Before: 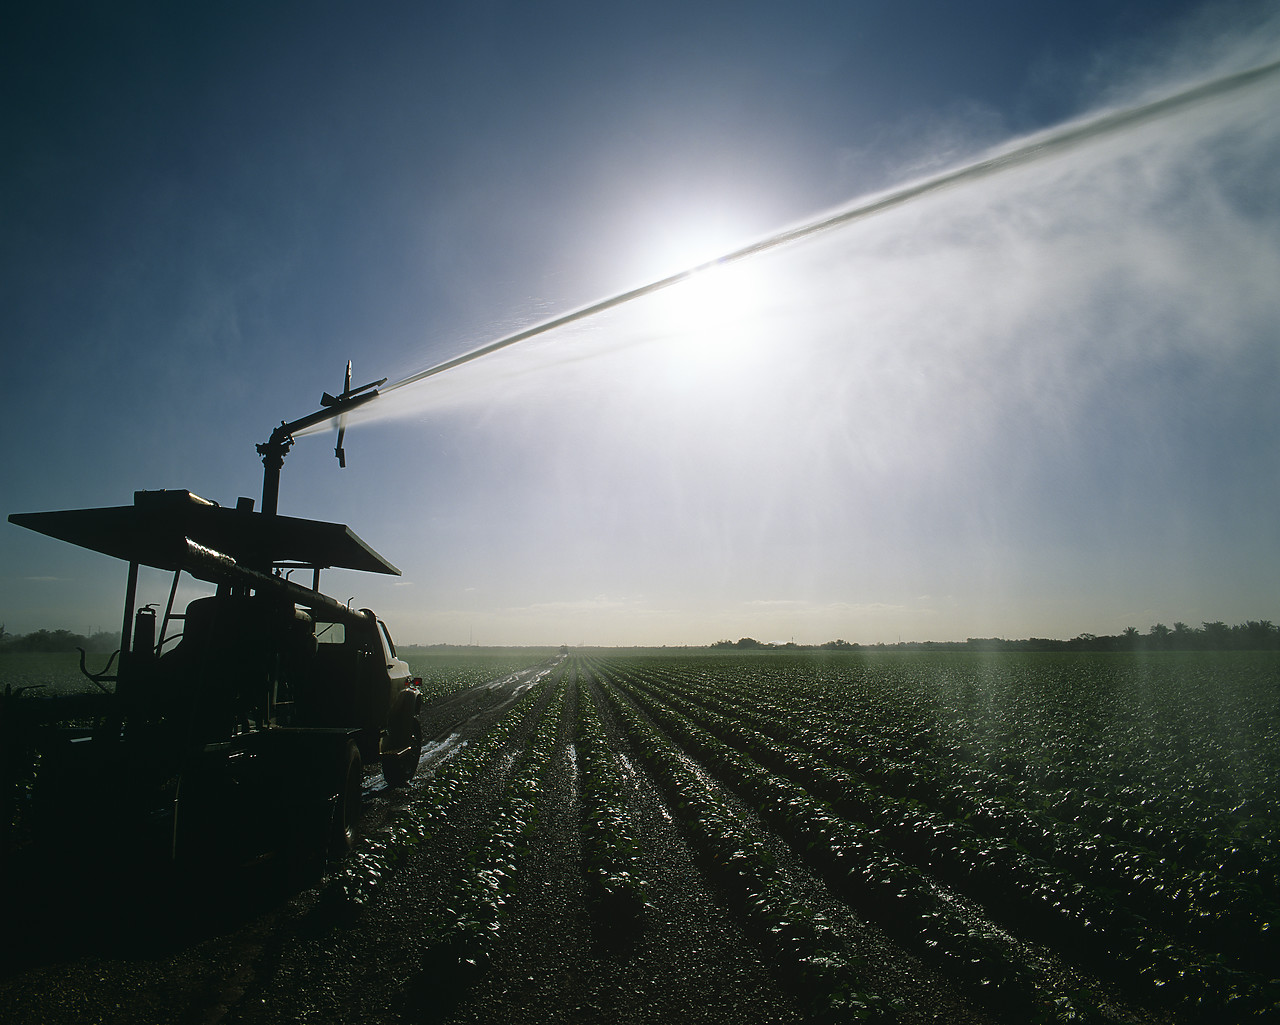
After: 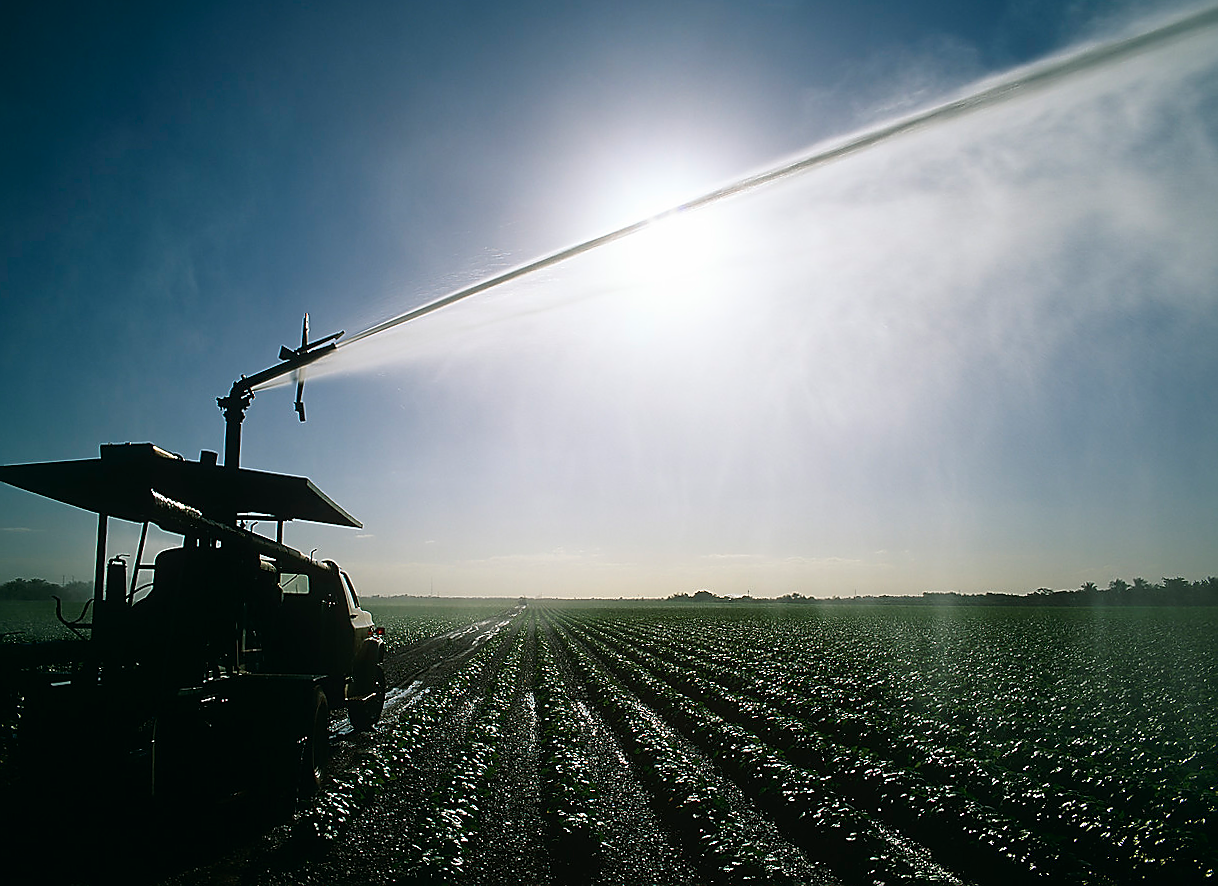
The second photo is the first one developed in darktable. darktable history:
contrast brightness saturation: contrast 0.1, brightness 0.02, saturation 0.02
sharpen: radius 1.4, amount 1.25, threshold 0.7
rotate and perspective: rotation 0.074°, lens shift (vertical) 0.096, lens shift (horizontal) -0.041, crop left 0.043, crop right 0.952, crop top 0.024, crop bottom 0.979
crop and rotate: top 5.609%, bottom 5.609%
